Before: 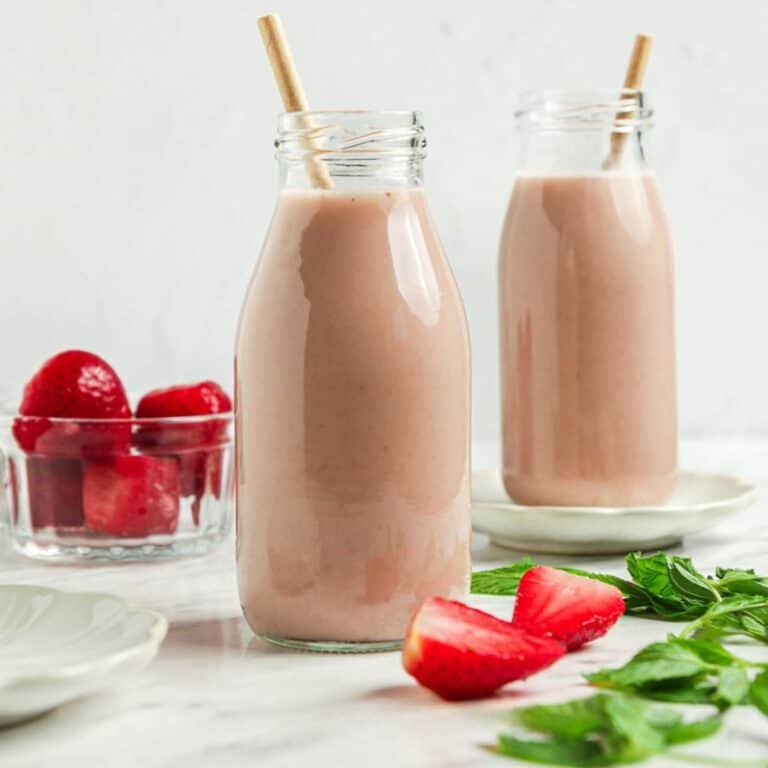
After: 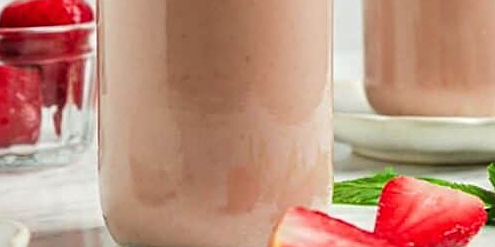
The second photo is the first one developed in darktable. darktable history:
crop: left 17.979%, top 50.823%, right 17.476%, bottom 16.936%
sharpen: on, module defaults
